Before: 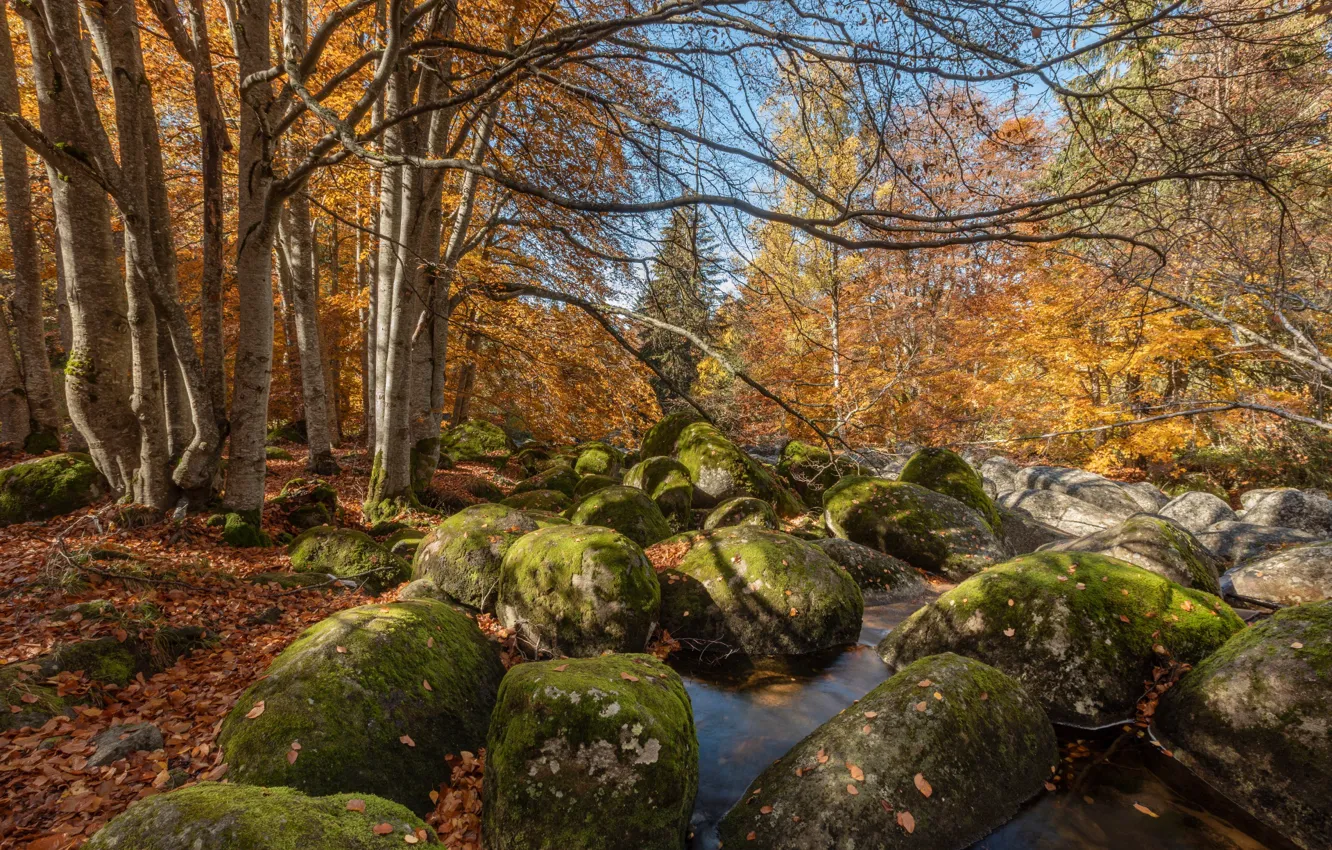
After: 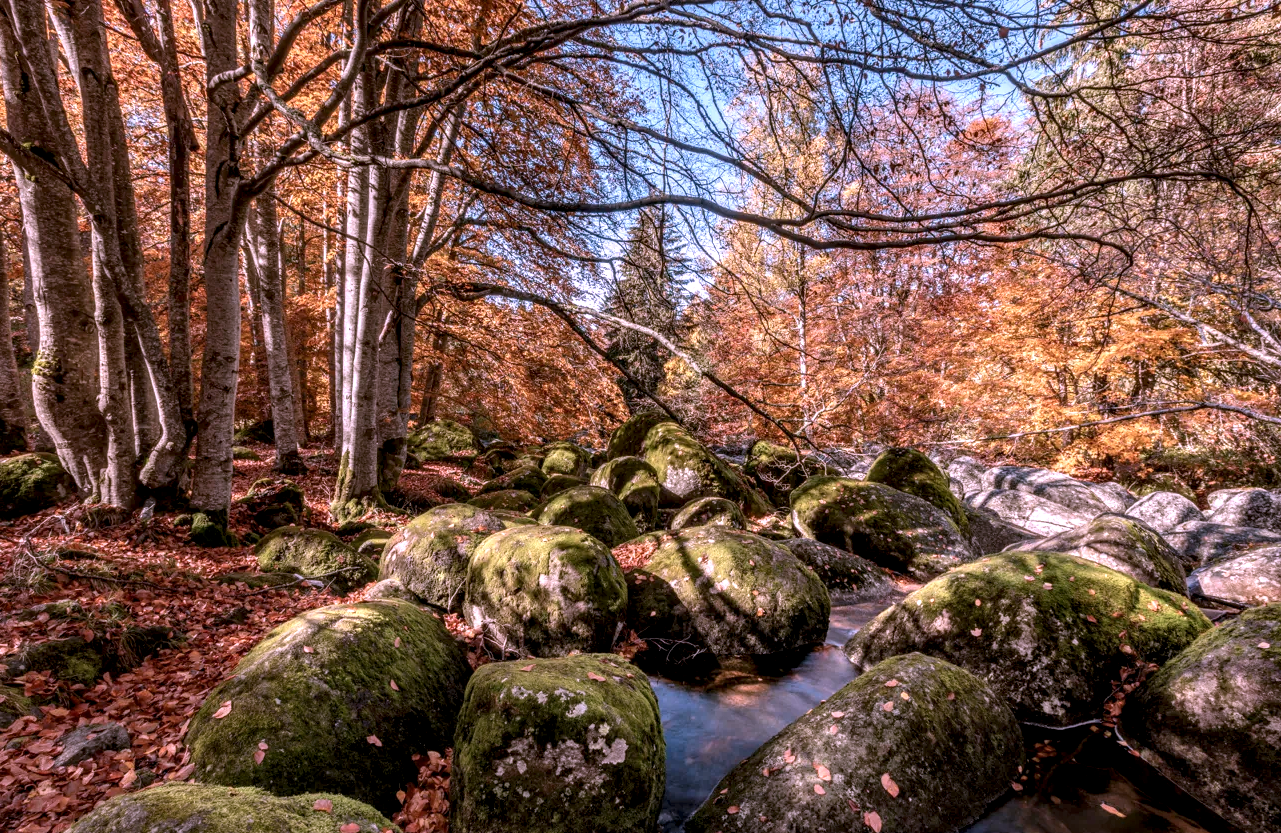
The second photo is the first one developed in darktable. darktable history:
local contrast: highlights 60%, shadows 64%, detail 160%
crop and rotate: left 2.493%, right 1.322%, bottom 1.947%
color correction: highlights a* 15.17, highlights b* -24.94
exposure: black level correction 0.002, exposure 0.147 EV, compensate exposure bias true, compensate highlight preservation false
